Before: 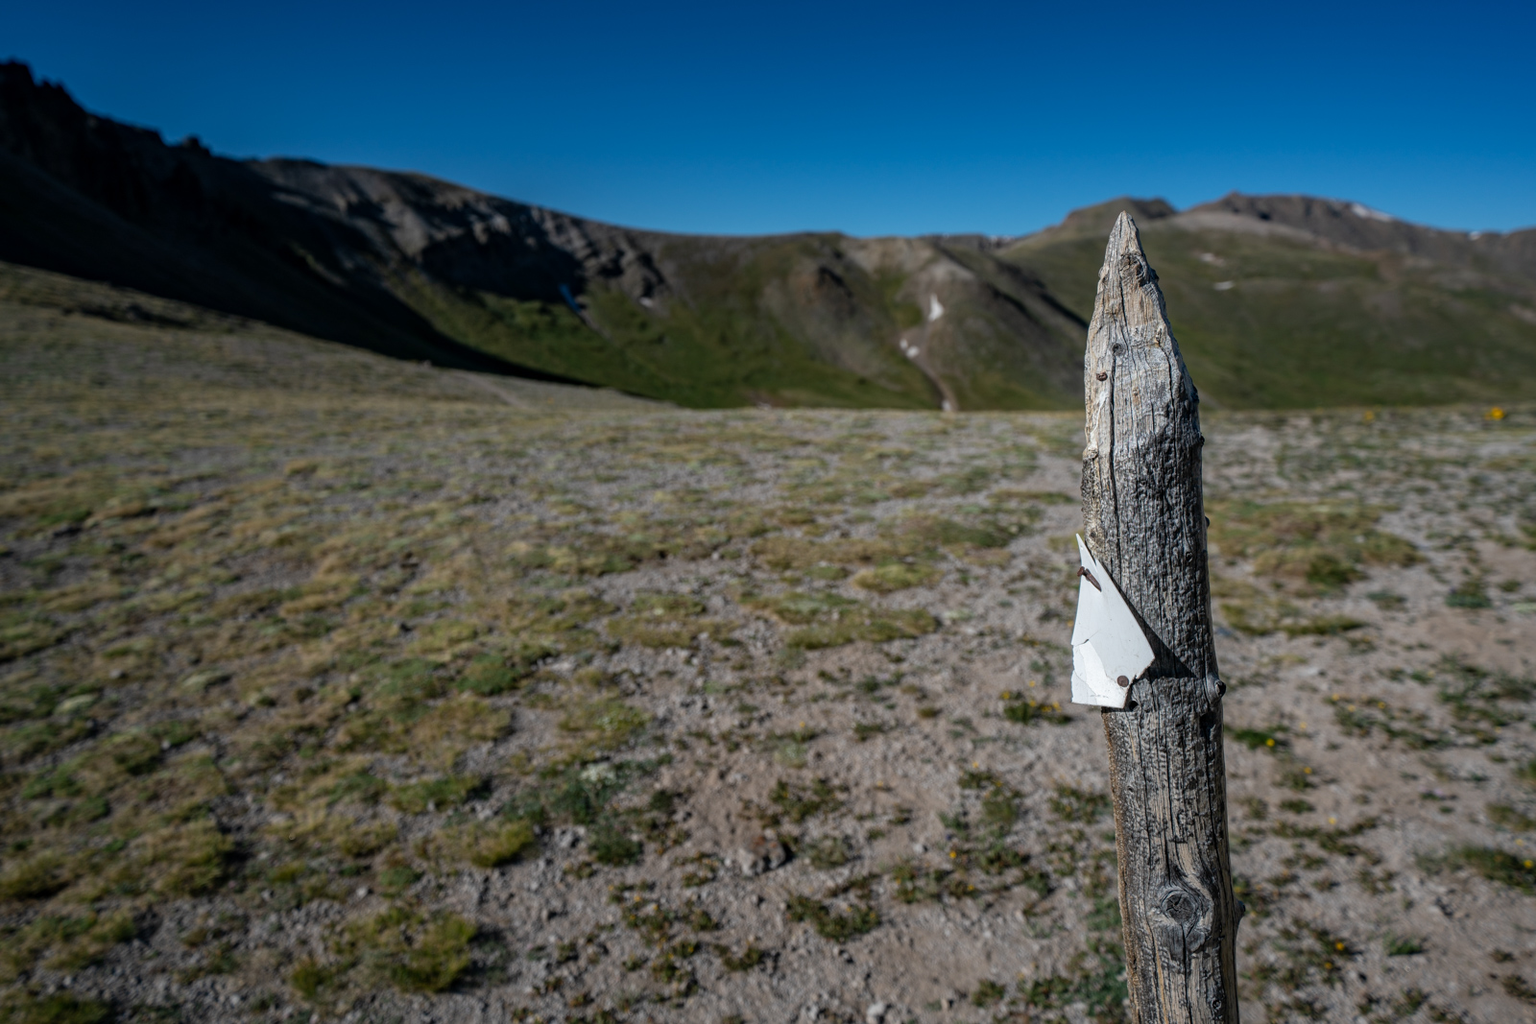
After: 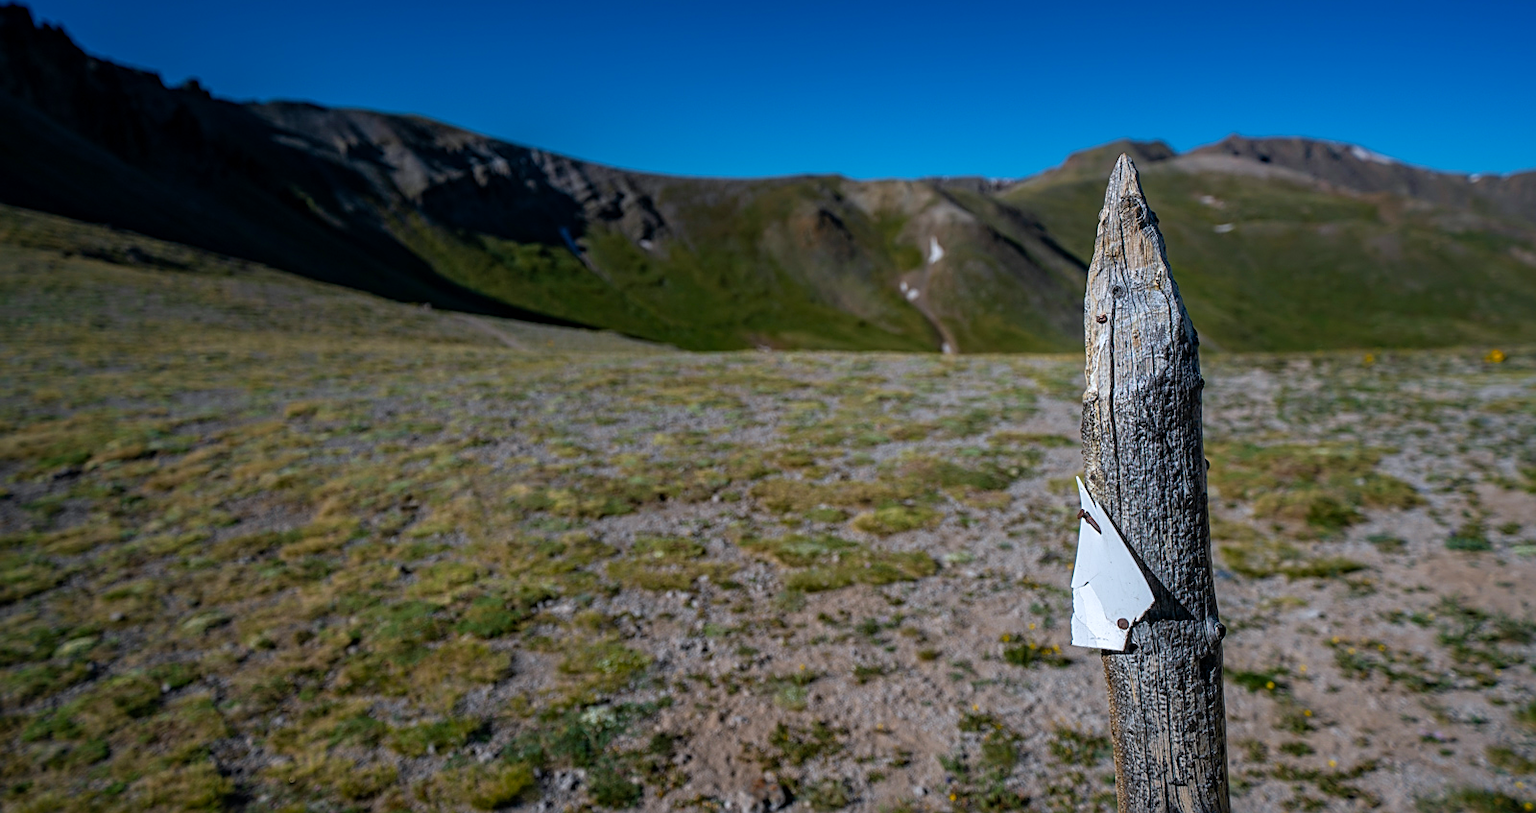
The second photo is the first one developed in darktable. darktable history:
shadows and highlights: shadows -21.3, highlights 100, soften with gaussian
white balance: red 0.983, blue 1.036
color balance rgb: perceptual saturation grading › global saturation 30%, global vibrance 10%
crop and rotate: top 5.667%, bottom 14.937%
velvia: on, module defaults
sharpen: on, module defaults
